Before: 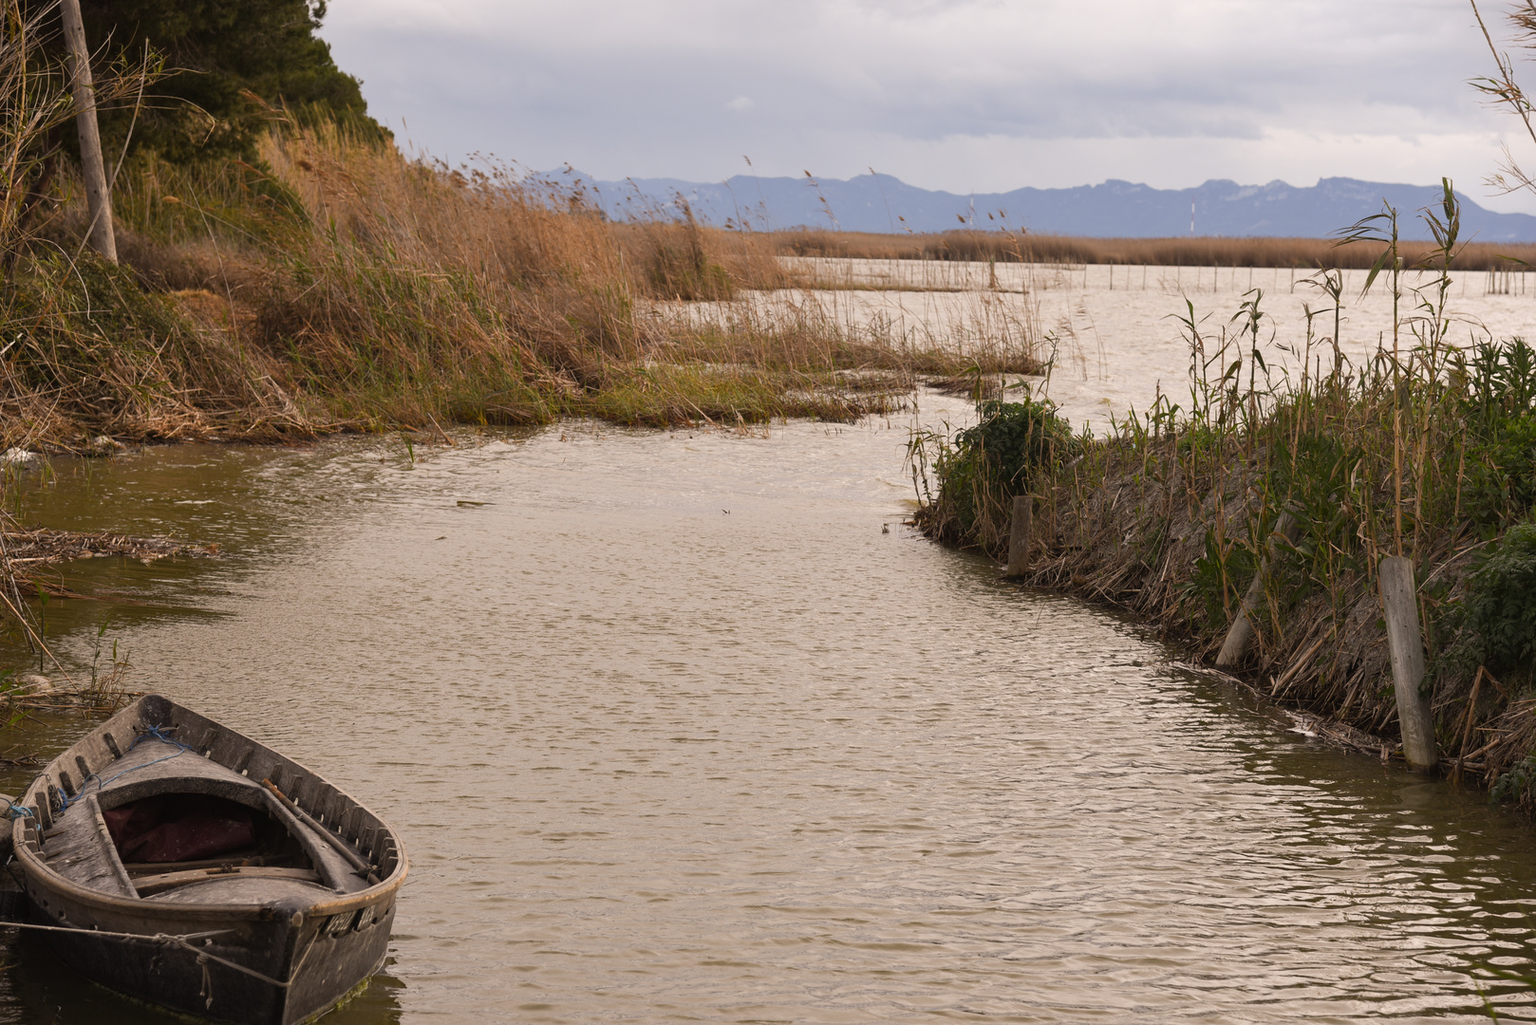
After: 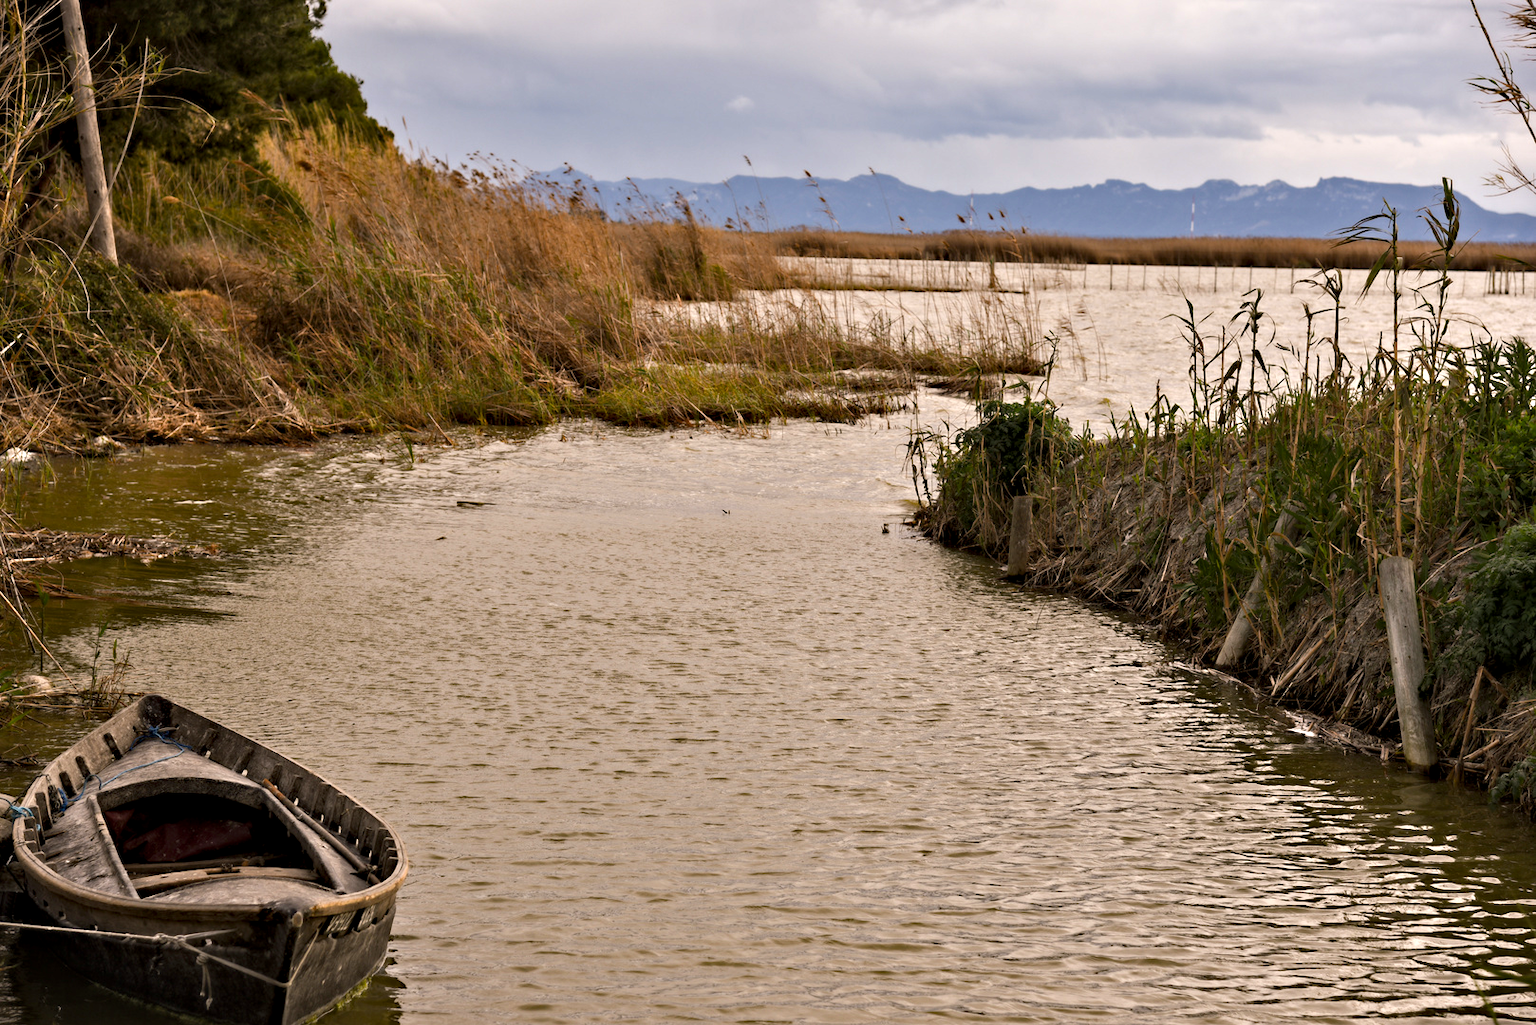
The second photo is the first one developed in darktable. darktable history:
haze removal: adaptive false
color balance rgb: shadows lift › chroma 2.055%, shadows lift › hue 137.56°, linear chroma grading › global chroma 15.491%, perceptual saturation grading › global saturation 0.115%, global vibrance 14.194%
contrast equalizer: octaves 7, y [[0.511, 0.558, 0.631, 0.632, 0.559, 0.512], [0.5 ×6], [0.507, 0.559, 0.627, 0.644, 0.647, 0.647], [0 ×6], [0 ×6]]
